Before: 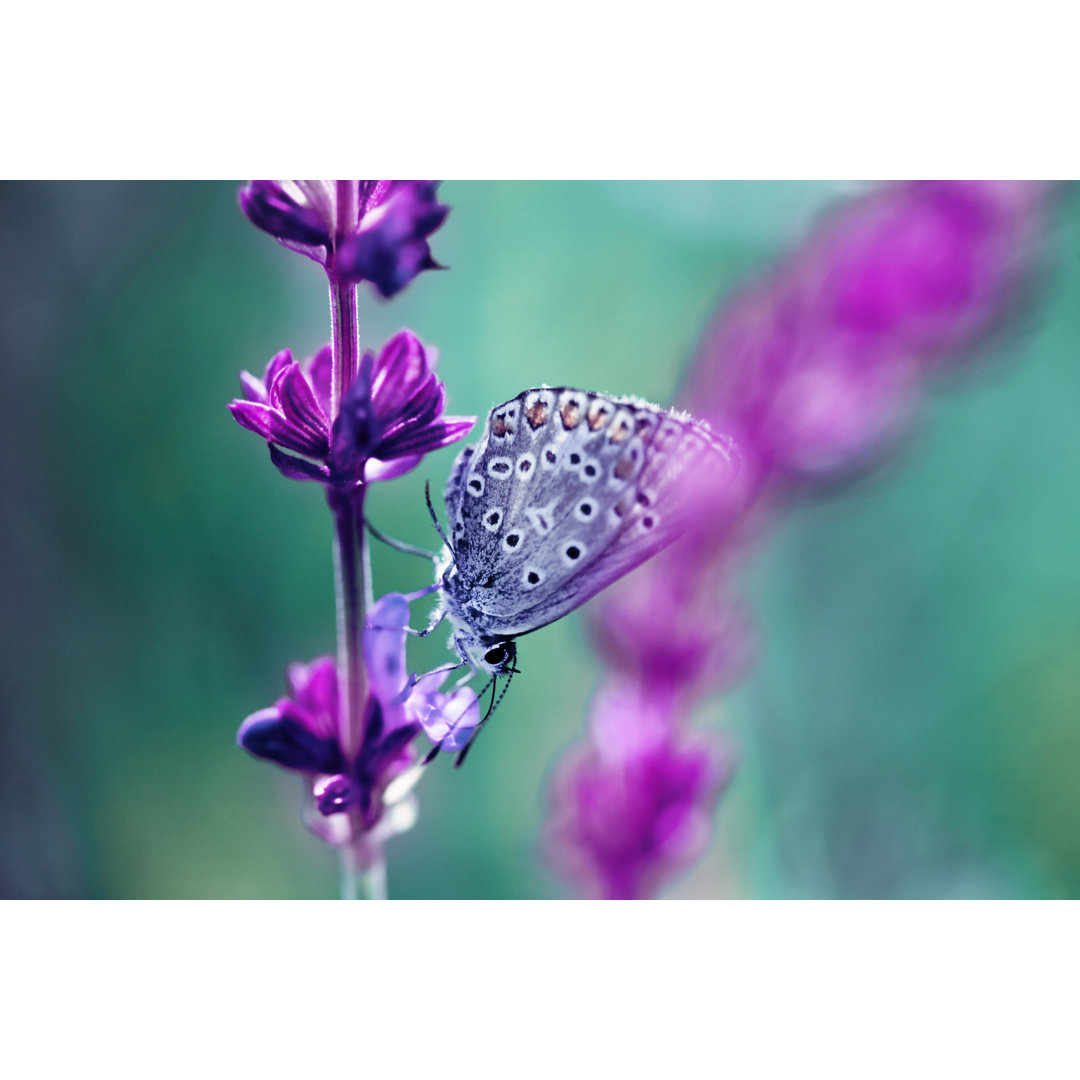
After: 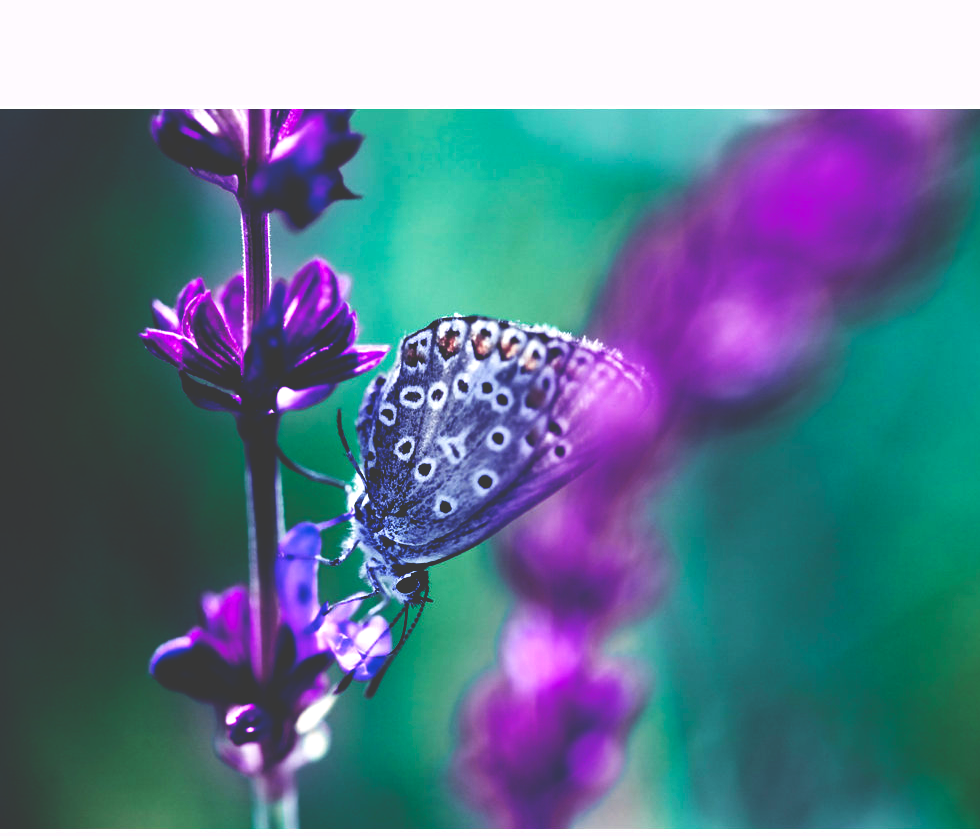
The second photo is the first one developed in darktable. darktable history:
base curve: curves: ch0 [(0, 0.036) (0.083, 0.04) (0.804, 1)], preserve colors none
crop: left 8.155%, top 6.611%, bottom 15.385%
